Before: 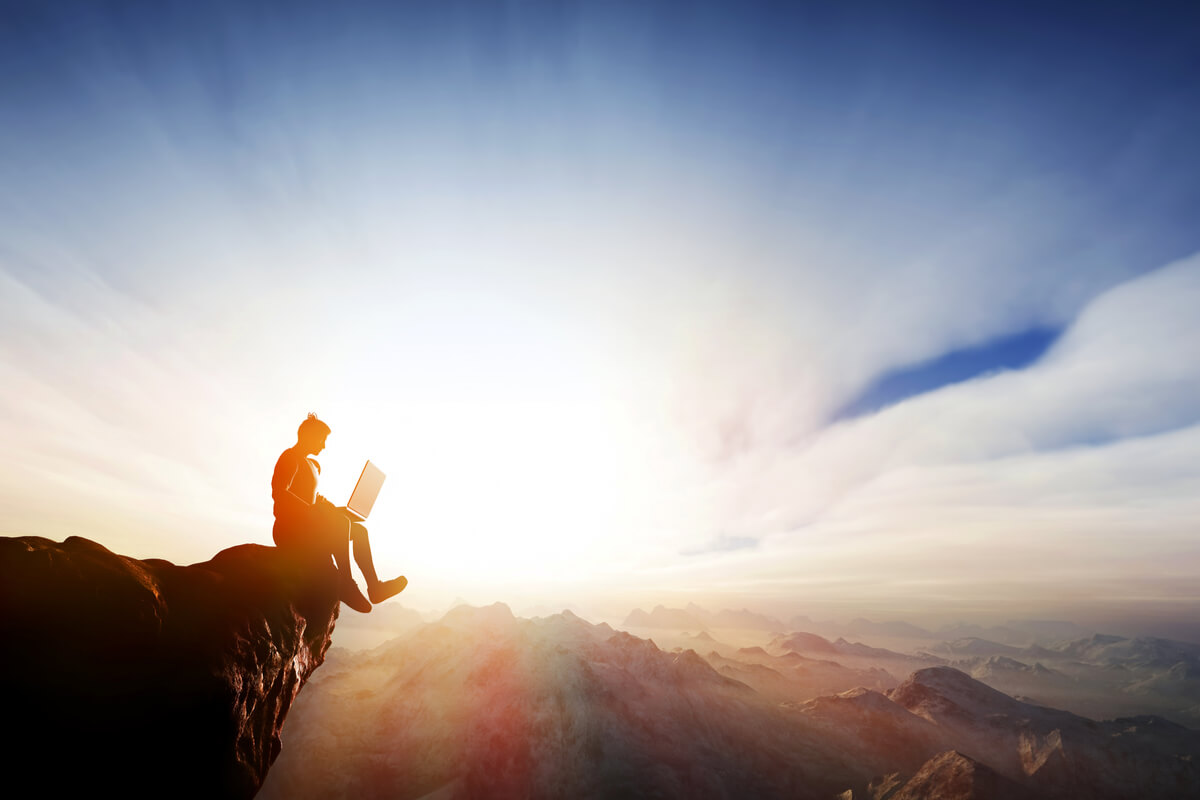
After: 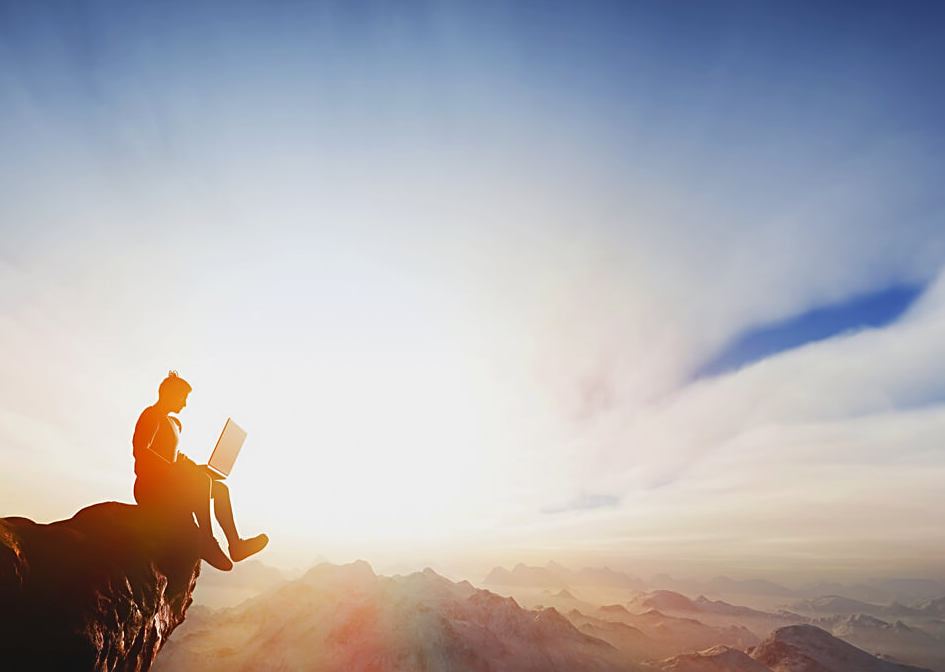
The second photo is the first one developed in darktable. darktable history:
crop: left 11.624%, top 5.305%, right 9.582%, bottom 10.653%
sharpen: on, module defaults
contrast brightness saturation: contrast -0.119
tone equalizer: on, module defaults
